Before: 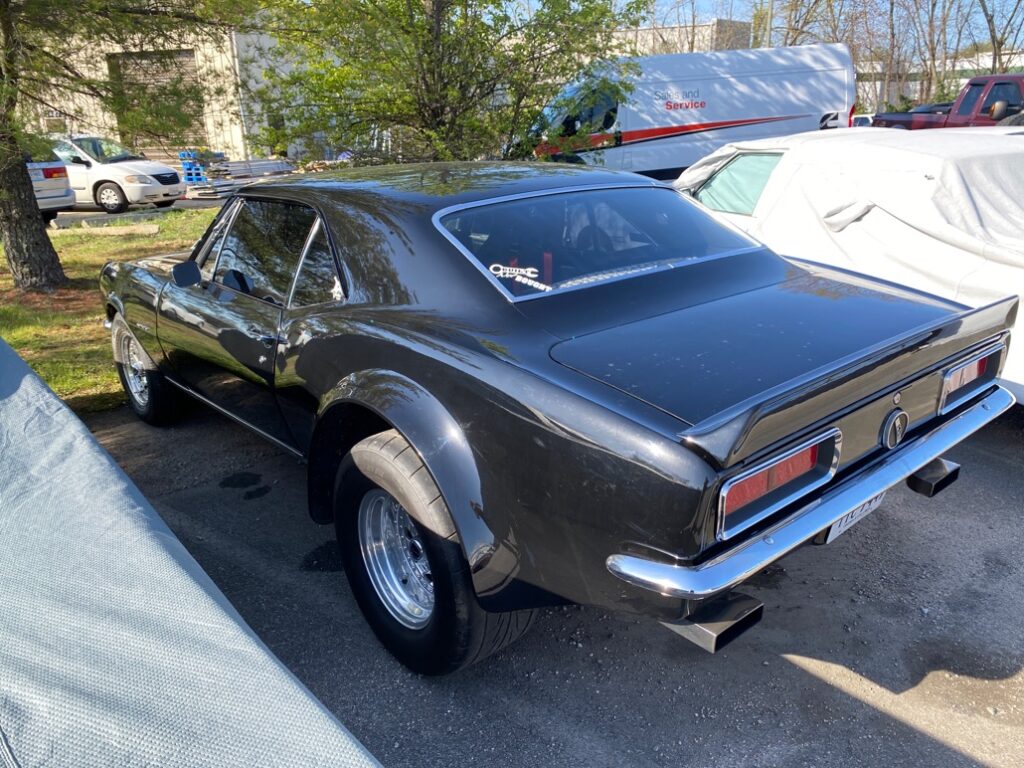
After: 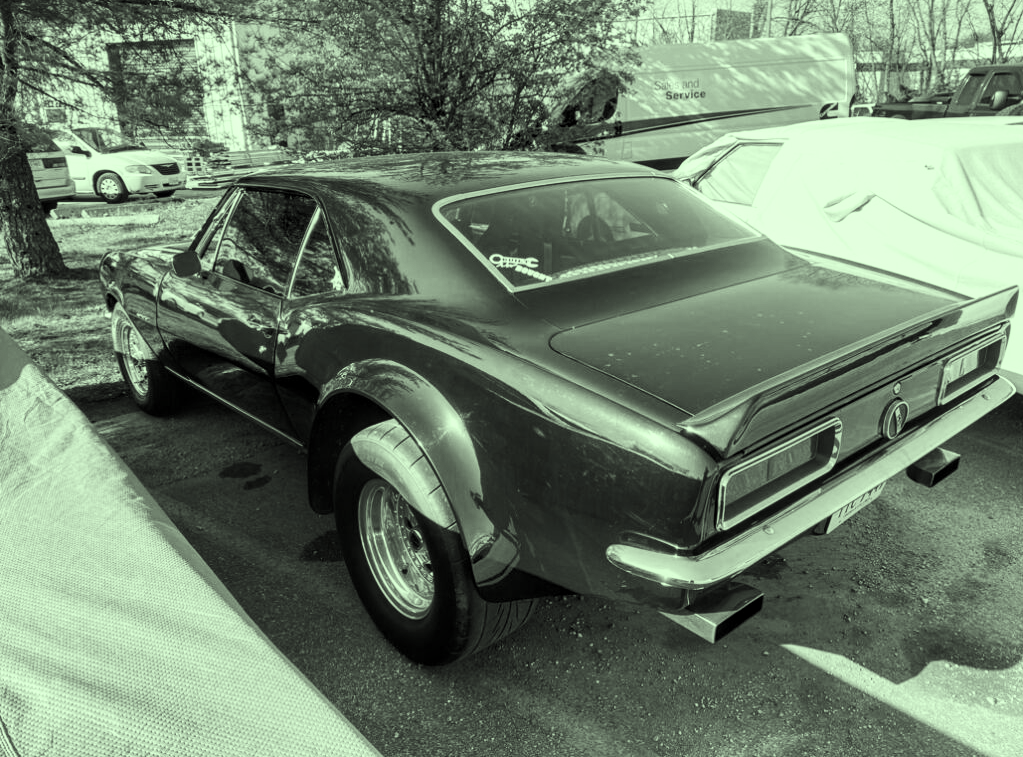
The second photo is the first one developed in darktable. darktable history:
crop: top 1.416%, right 0.041%
contrast brightness saturation: contrast 0.234, brightness 0.103, saturation 0.285
color correction: highlights a* -11.11, highlights b* 9.81, saturation 1.71
local contrast: on, module defaults
color calibration: output gray [0.31, 0.36, 0.33, 0], x 0.343, y 0.357, temperature 5085.88 K
